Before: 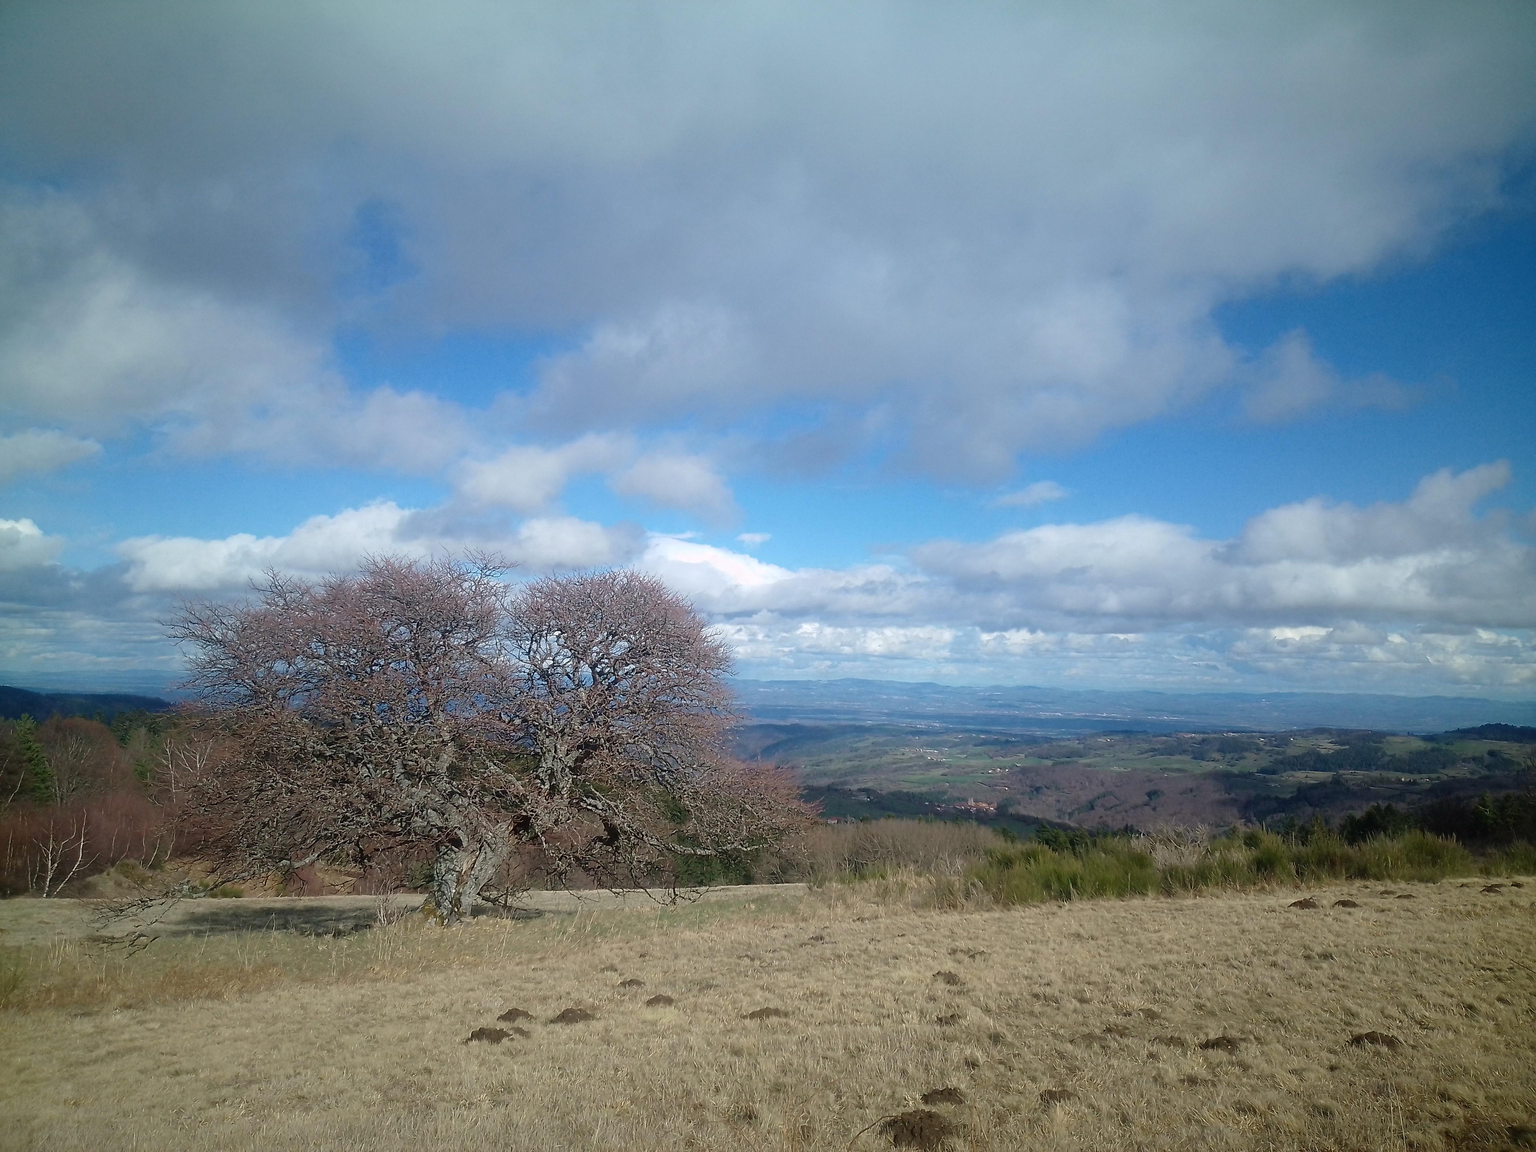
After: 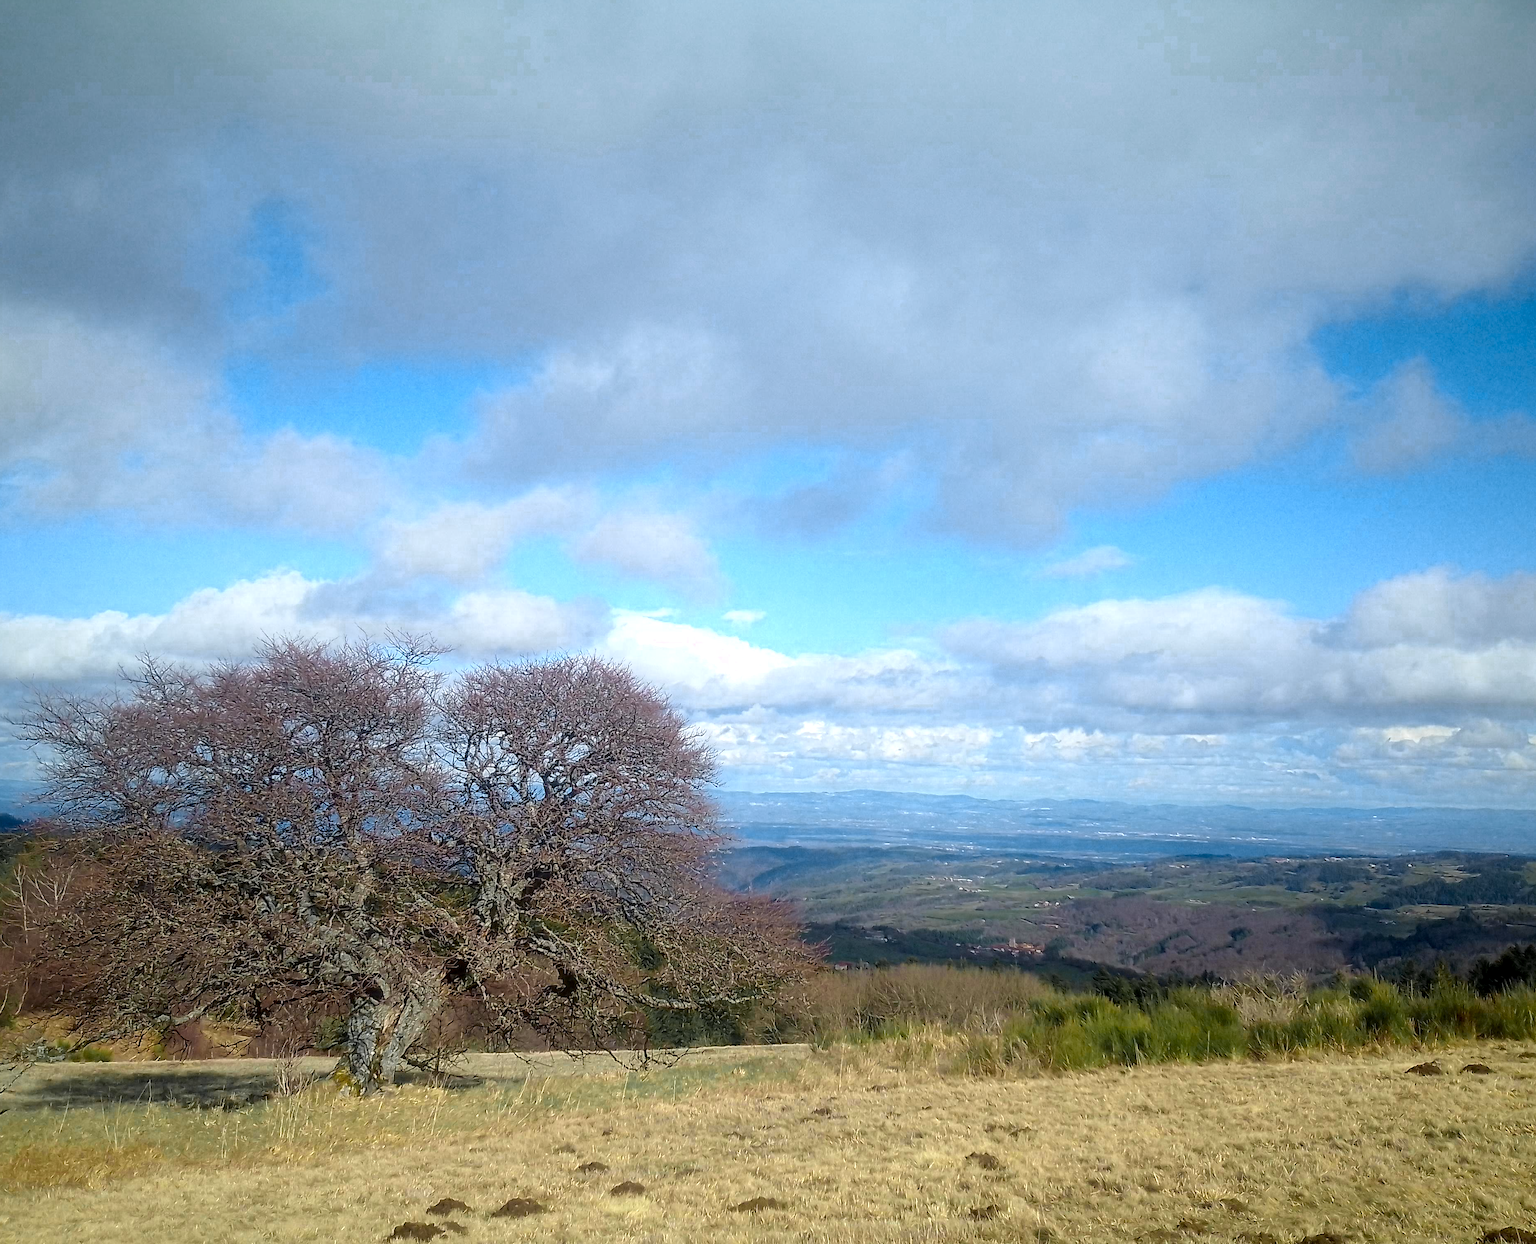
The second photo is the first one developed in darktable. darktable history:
color zones: curves: ch0 [(0.004, 0.306) (0.107, 0.448) (0.252, 0.656) (0.41, 0.398) (0.595, 0.515) (0.768, 0.628)]; ch1 [(0.07, 0.323) (0.151, 0.452) (0.252, 0.608) (0.346, 0.221) (0.463, 0.189) (0.61, 0.368) (0.735, 0.395) (0.921, 0.412)]; ch2 [(0, 0.476) (0.132, 0.512) (0.243, 0.512) (0.397, 0.48) (0.522, 0.376) (0.634, 0.536) (0.761, 0.46)]
contrast brightness saturation: saturation 0.513
crop: left 9.975%, top 3.507%, right 9.223%, bottom 9.166%
local contrast: on, module defaults
